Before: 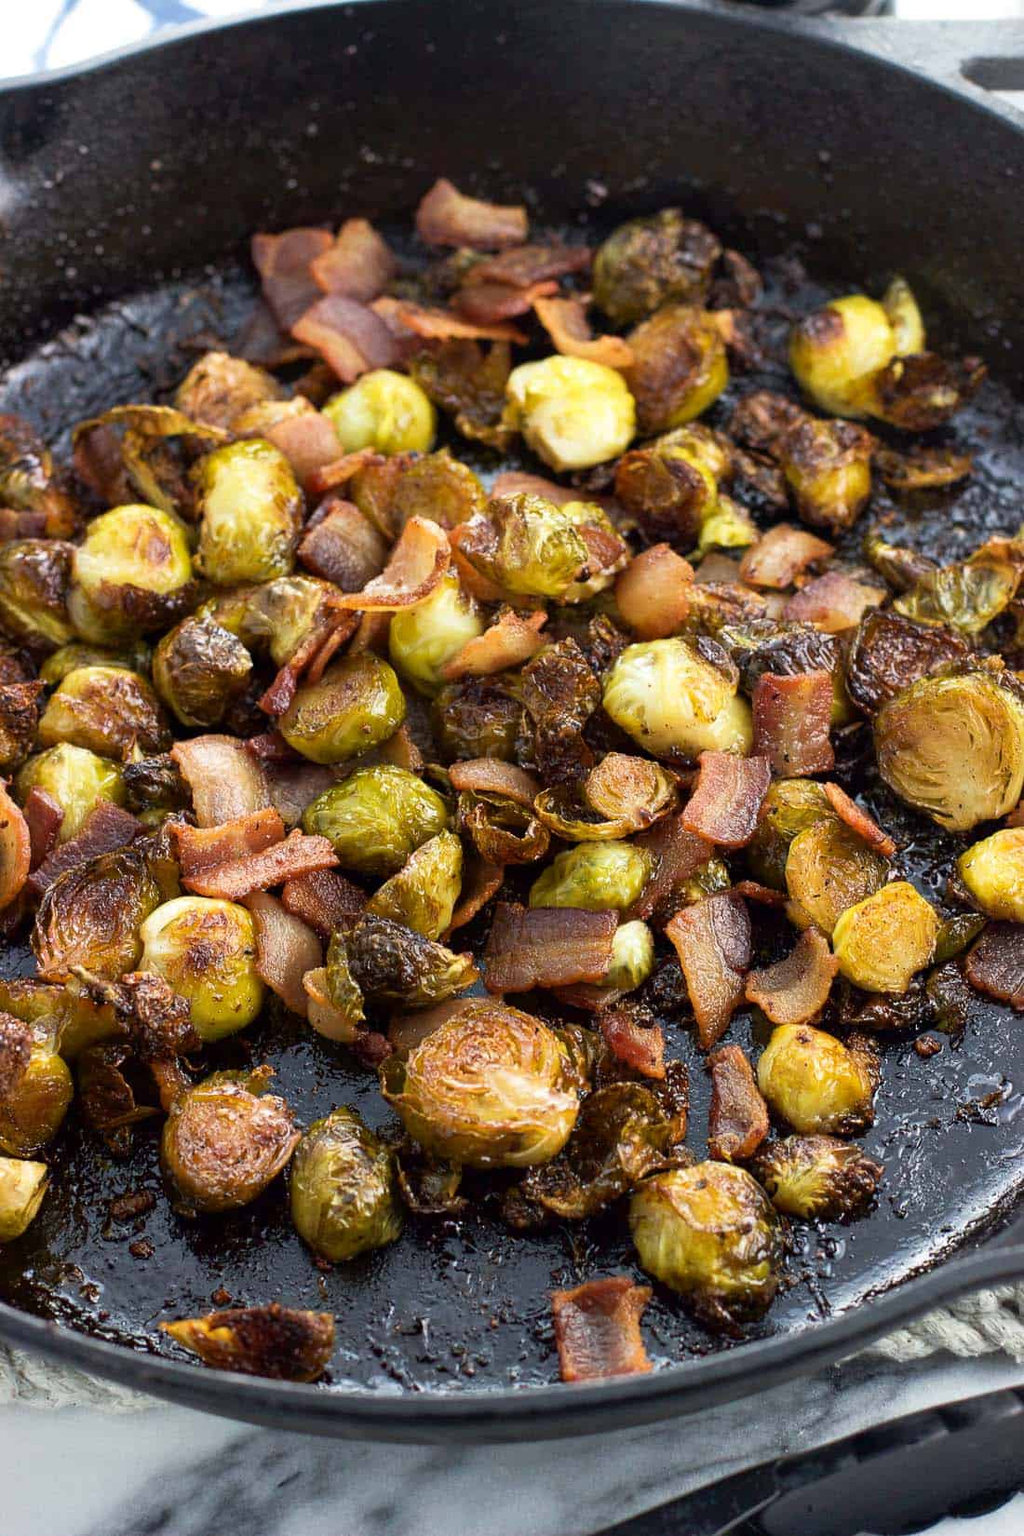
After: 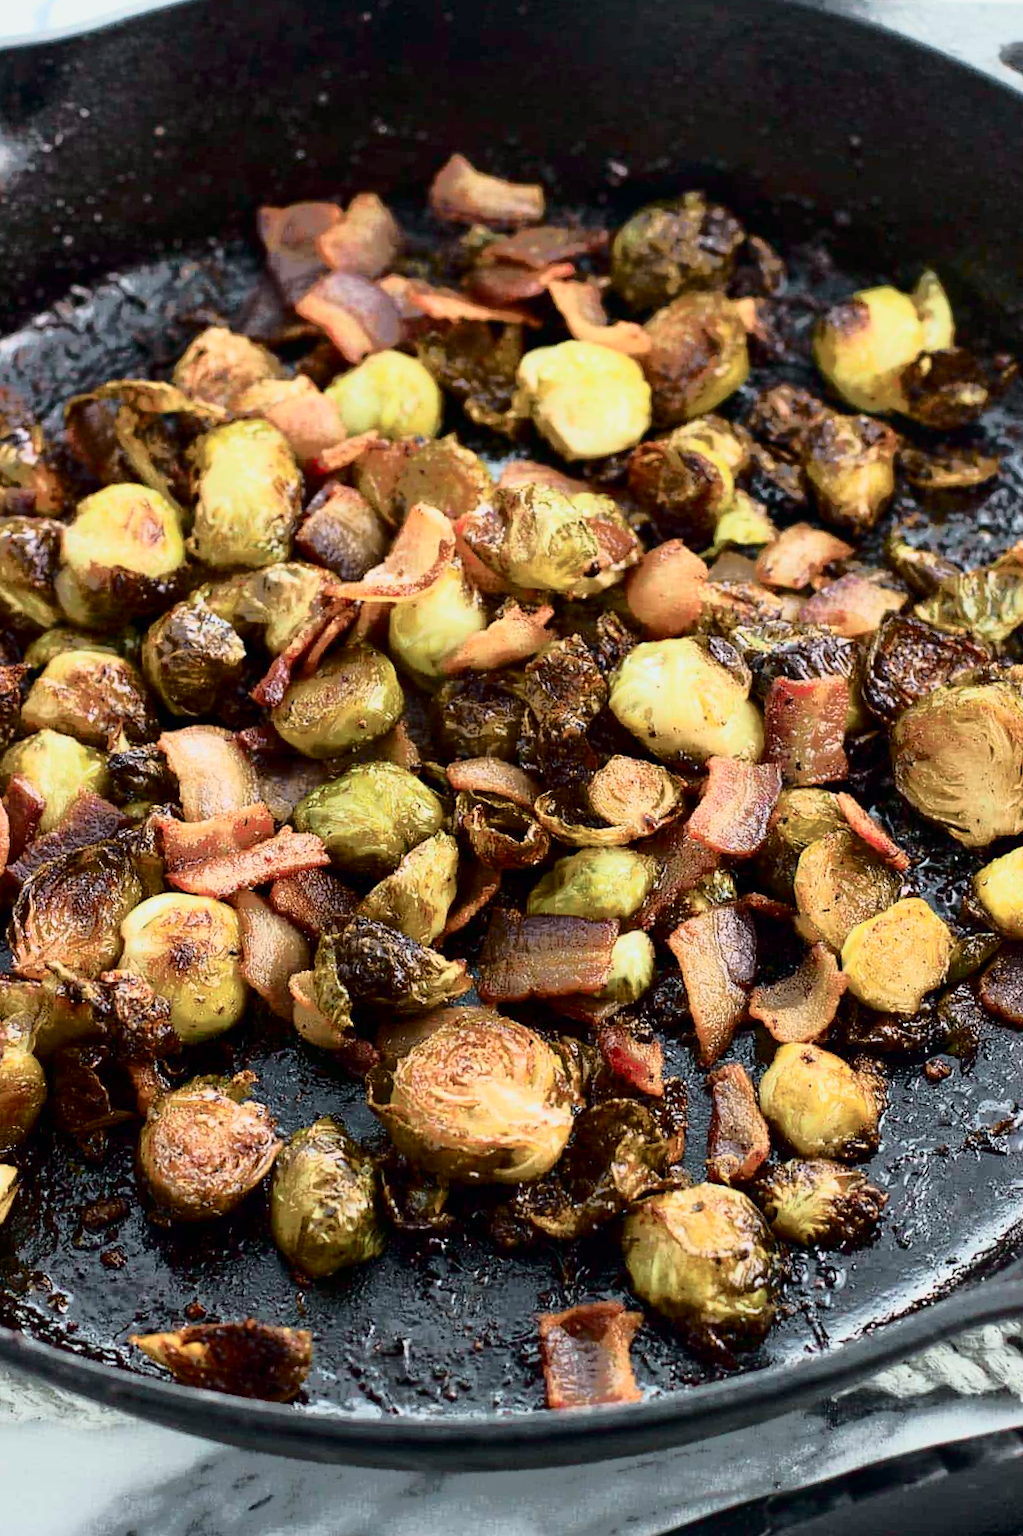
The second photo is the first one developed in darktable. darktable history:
tone curve: curves: ch0 [(0, 0) (0.081, 0.033) (0.192, 0.124) (0.283, 0.238) (0.407, 0.476) (0.495, 0.521) (0.661, 0.756) (0.788, 0.87) (1, 0.951)]; ch1 [(0, 0) (0.161, 0.092) (0.35, 0.33) (0.392, 0.392) (0.427, 0.426) (0.479, 0.472) (0.505, 0.497) (0.521, 0.524) (0.567, 0.56) (0.583, 0.592) (0.625, 0.627) (0.678, 0.733) (1, 1)]; ch2 [(0, 0) (0.346, 0.362) (0.404, 0.427) (0.502, 0.499) (0.531, 0.523) (0.544, 0.561) (0.58, 0.59) (0.629, 0.642) (0.717, 0.678) (1, 1)], color space Lab, independent channels, preserve colors none
crop and rotate: angle -1.57°
